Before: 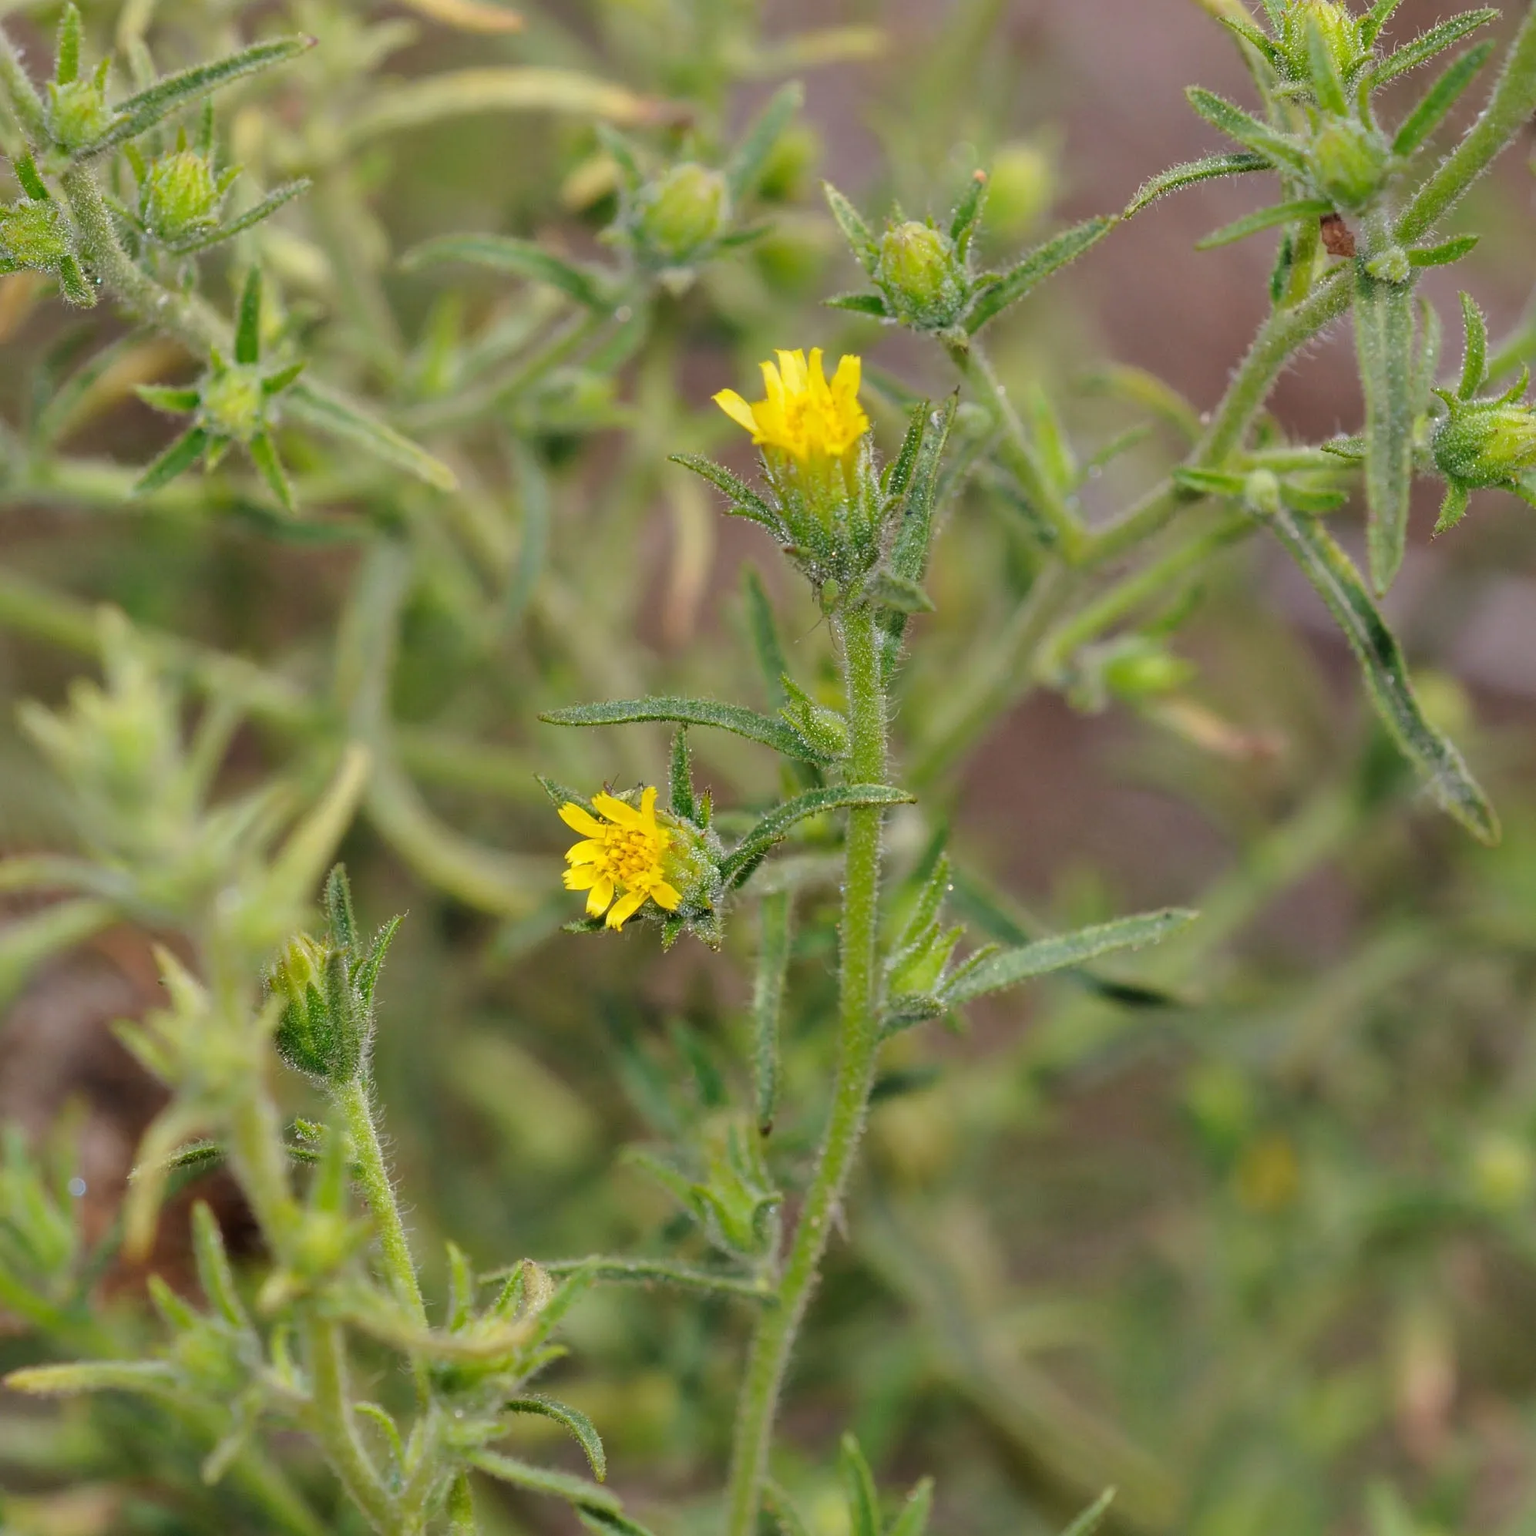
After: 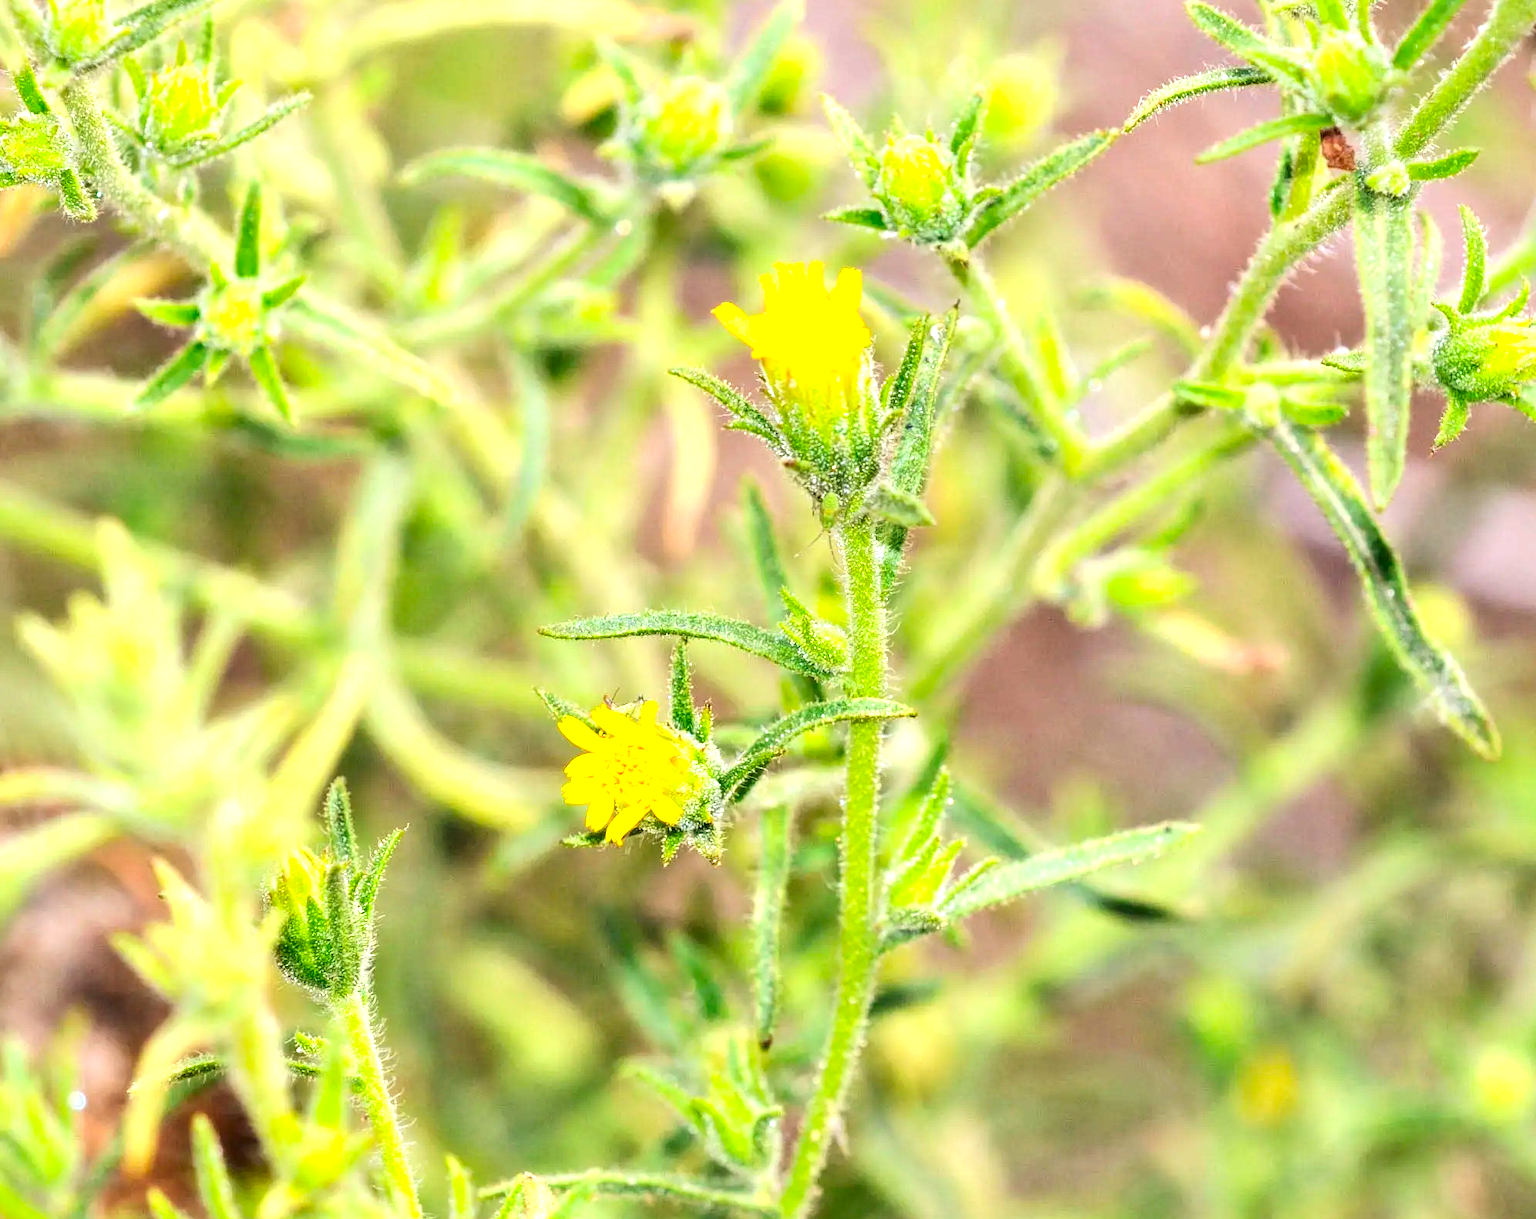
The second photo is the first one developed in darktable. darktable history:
local contrast: detail 130%
crop and rotate: top 5.667%, bottom 14.937%
contrast brightness saturation: contrast 0.18, saturation 0.3
exposure: black level correction 0, exposure 1.45 EV, compensate exposure bias true, compensate highlight preservation false
